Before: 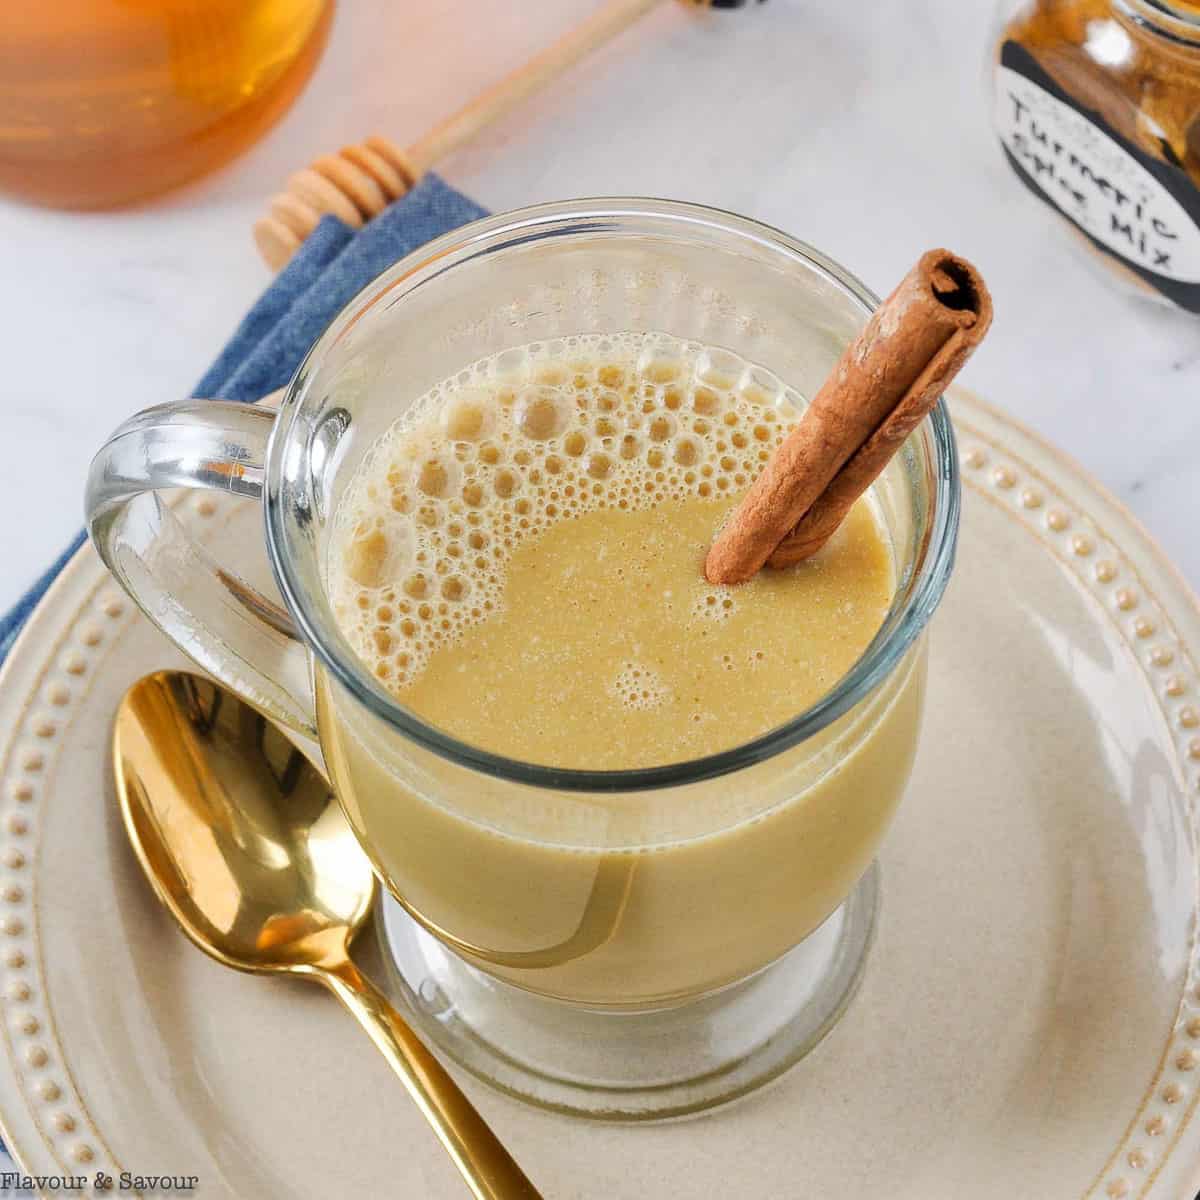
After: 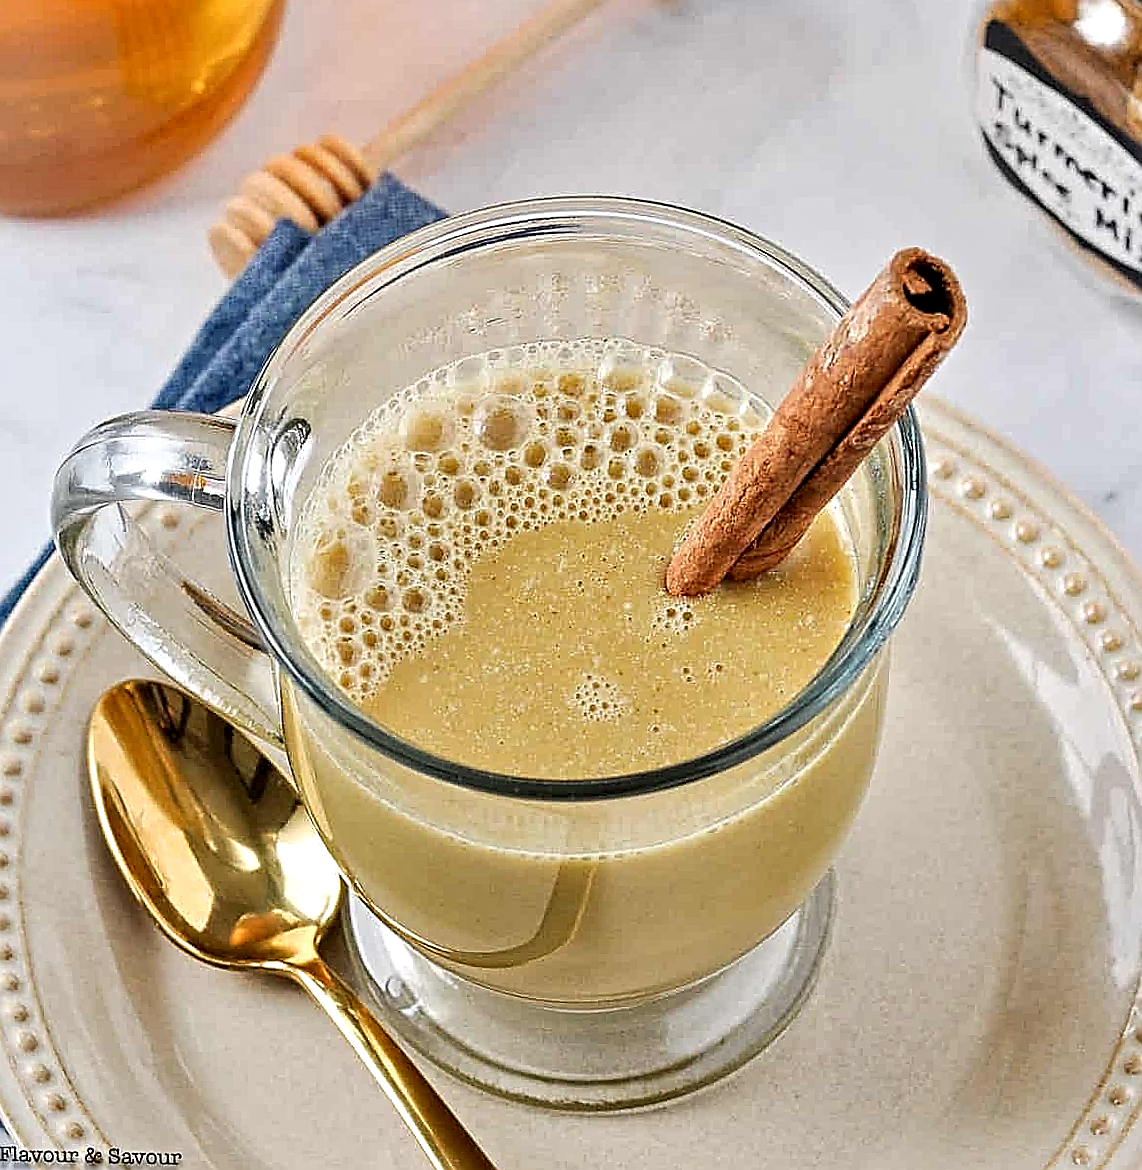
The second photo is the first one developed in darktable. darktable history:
rotate and perspective: rotation 0.074°, lens shift (vertical) 0.096, lens shift (horizontal) -0.041, crop left 0.043, crop right 0.952, crop top 0.024, crop bottom 0.979
sharpen: radius 1.4, amount 1.25, threshold 0.7
contrast equalizer: octaves 7, y [[0.5, 0.542, 0.583, 0.625, 0.667, 0.708], [0.5 ×6], [0.5 ×6], [0 ×6], [0 ×6]]
